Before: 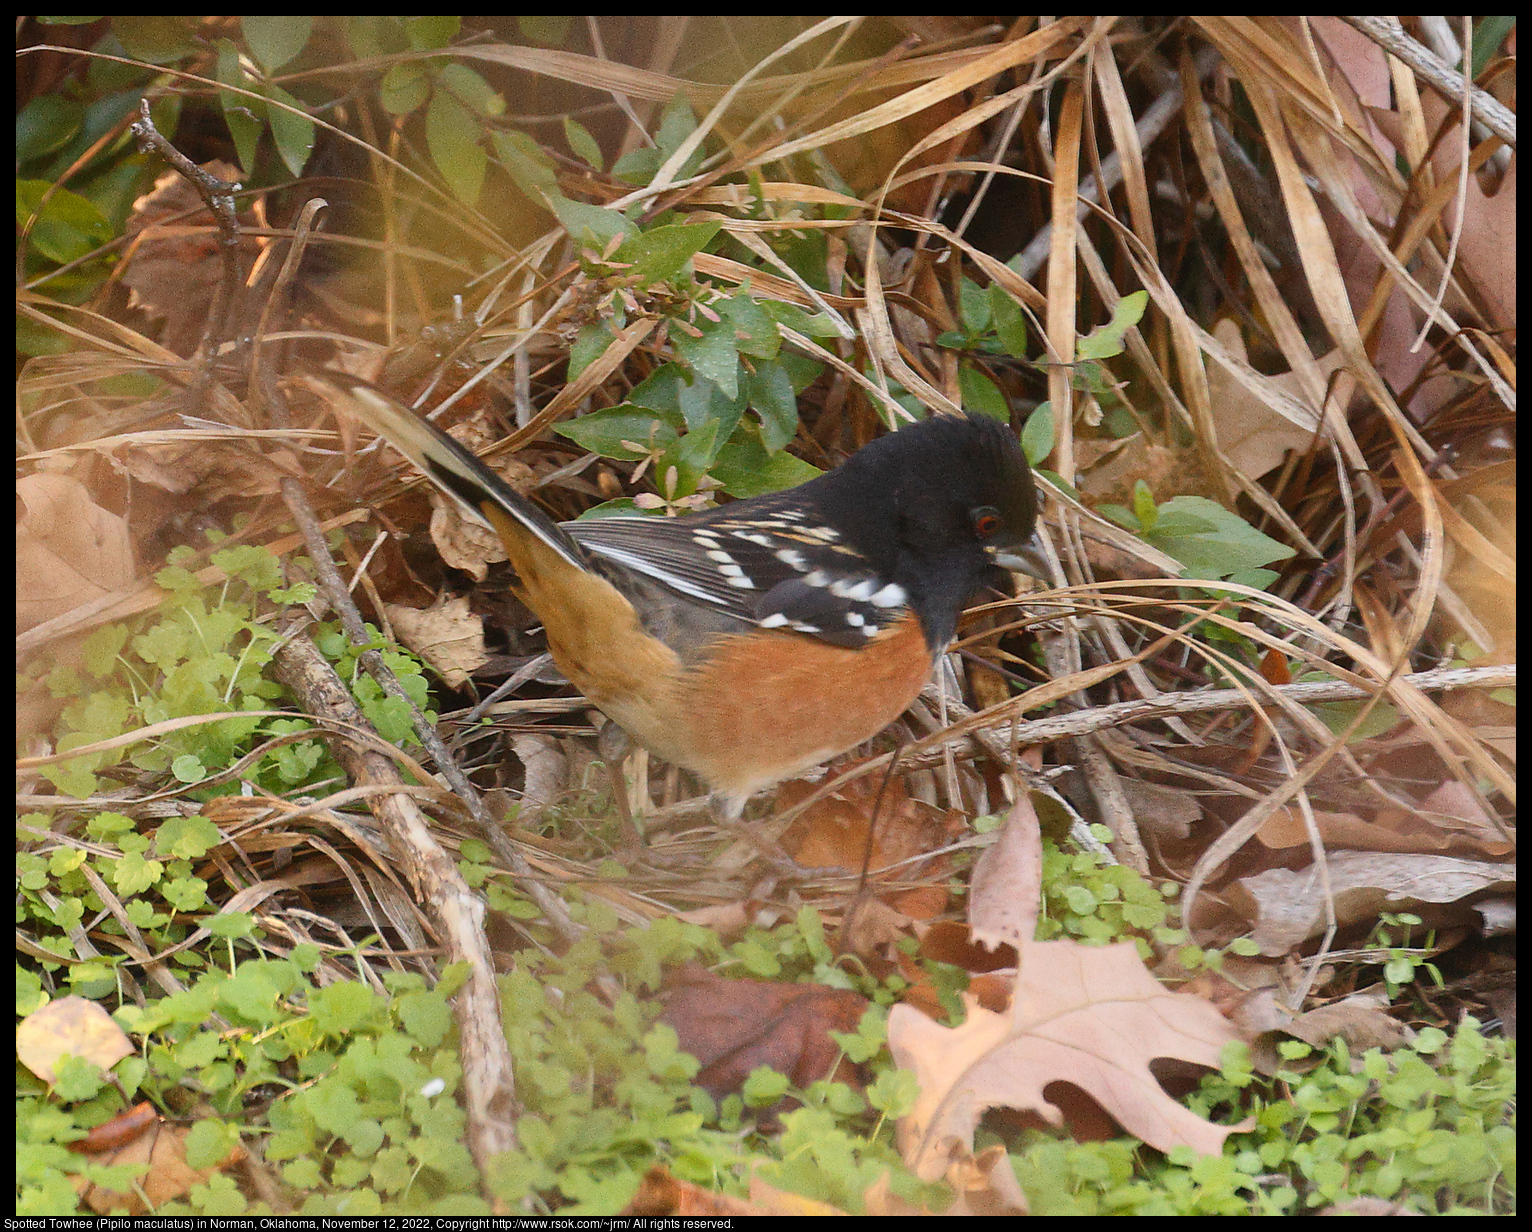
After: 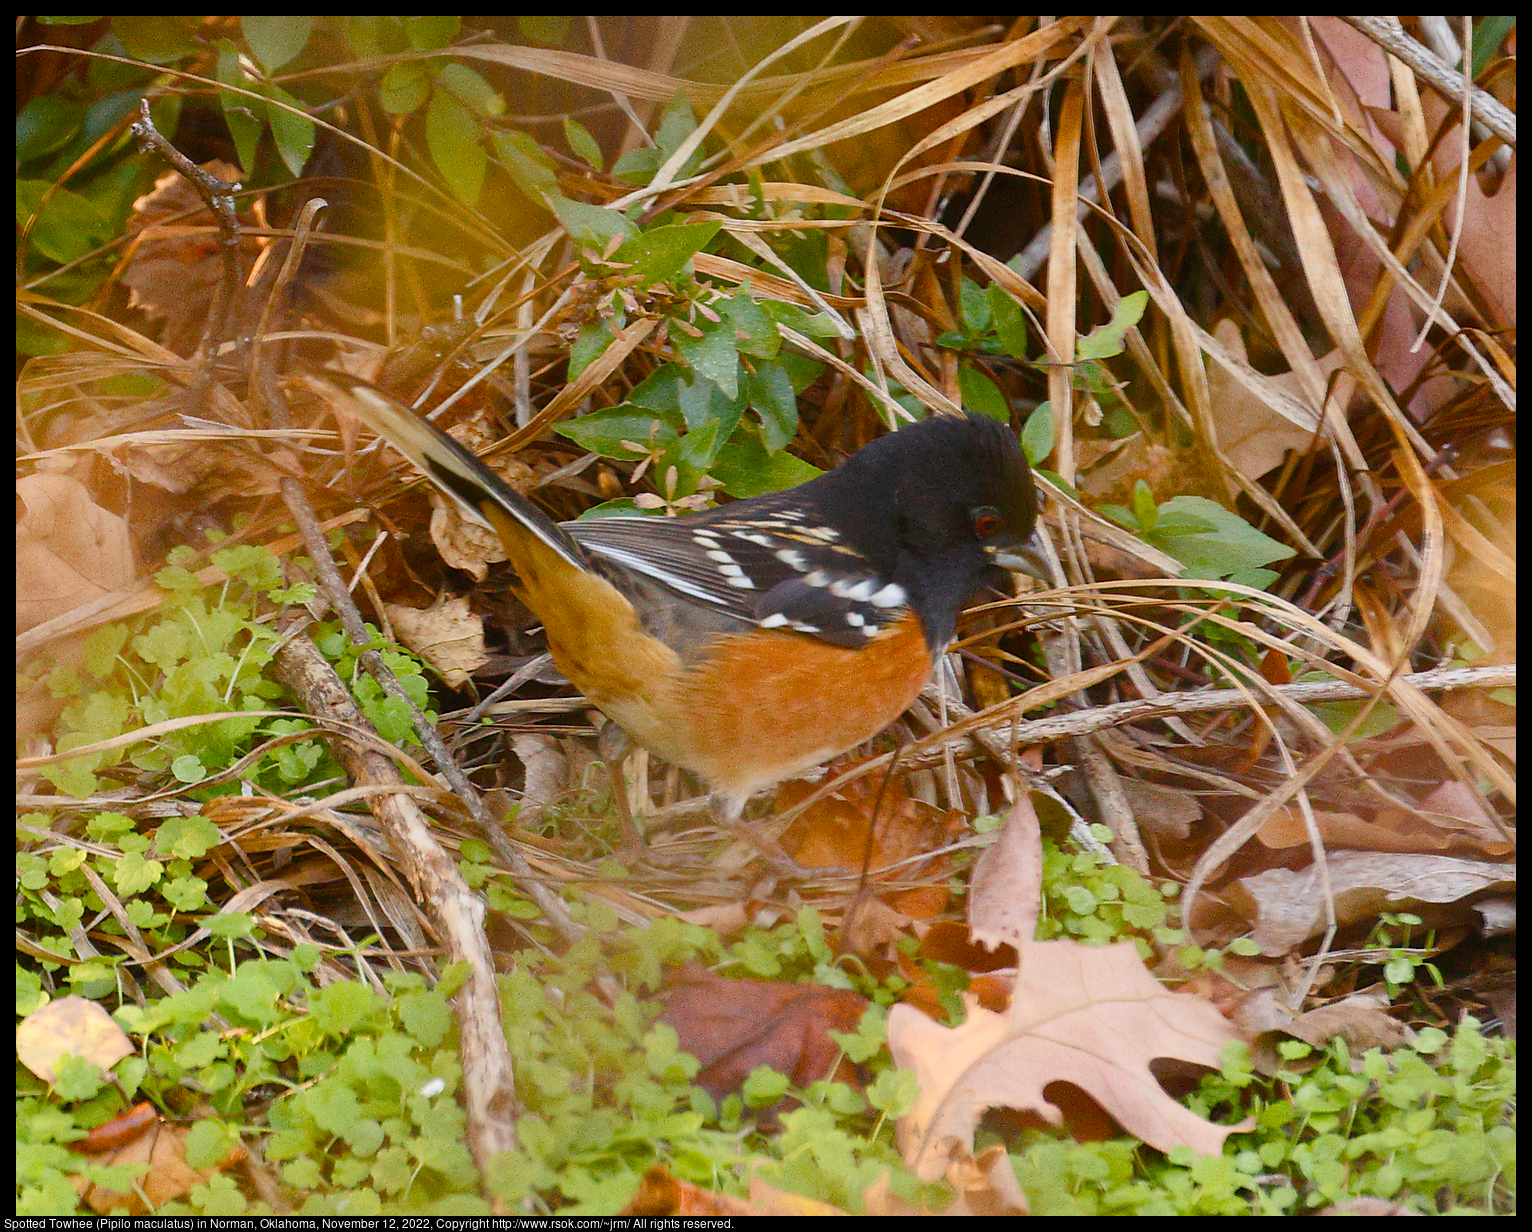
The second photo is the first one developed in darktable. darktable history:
color balance rgb: perceptual saturation grading › global saturation 24.377%, perceptual saturation grading › highlights -23.991%, perceptual saturation grading › mid-tones 24.501%, perceptual saturation grading › shadows 39.852%
exposure: black level correction 0.001, compensate exposure bias true, compensate highlight preservation false
tone equalizer: mask exposure compensation -0.512 EV
